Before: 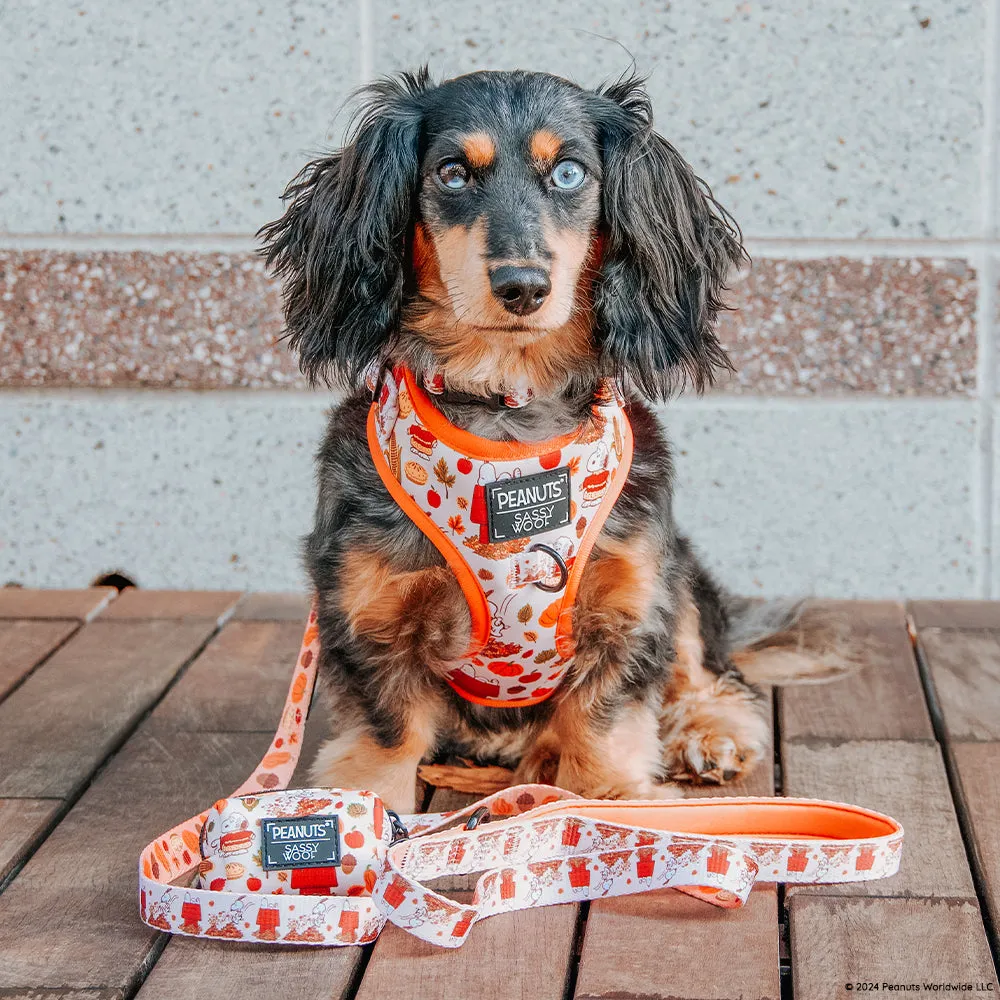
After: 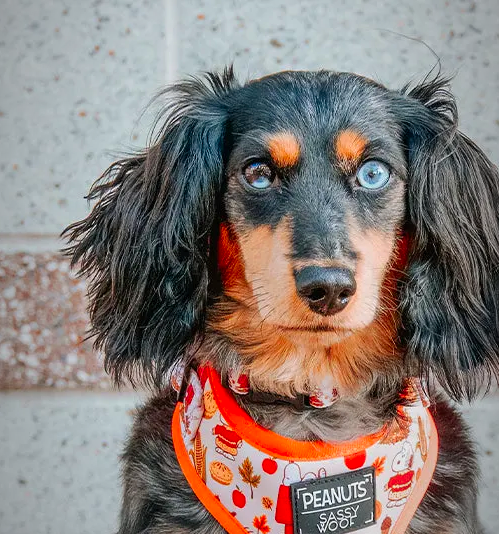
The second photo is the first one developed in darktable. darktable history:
color correction: highlights b* -0.01, saturation 1.34
crop: left 19.558%, right 30.463%, bottom 46.577%
vignetting: fall-off start 96.8%, fall-off radius 100.67%, width/height ratio 0.609
